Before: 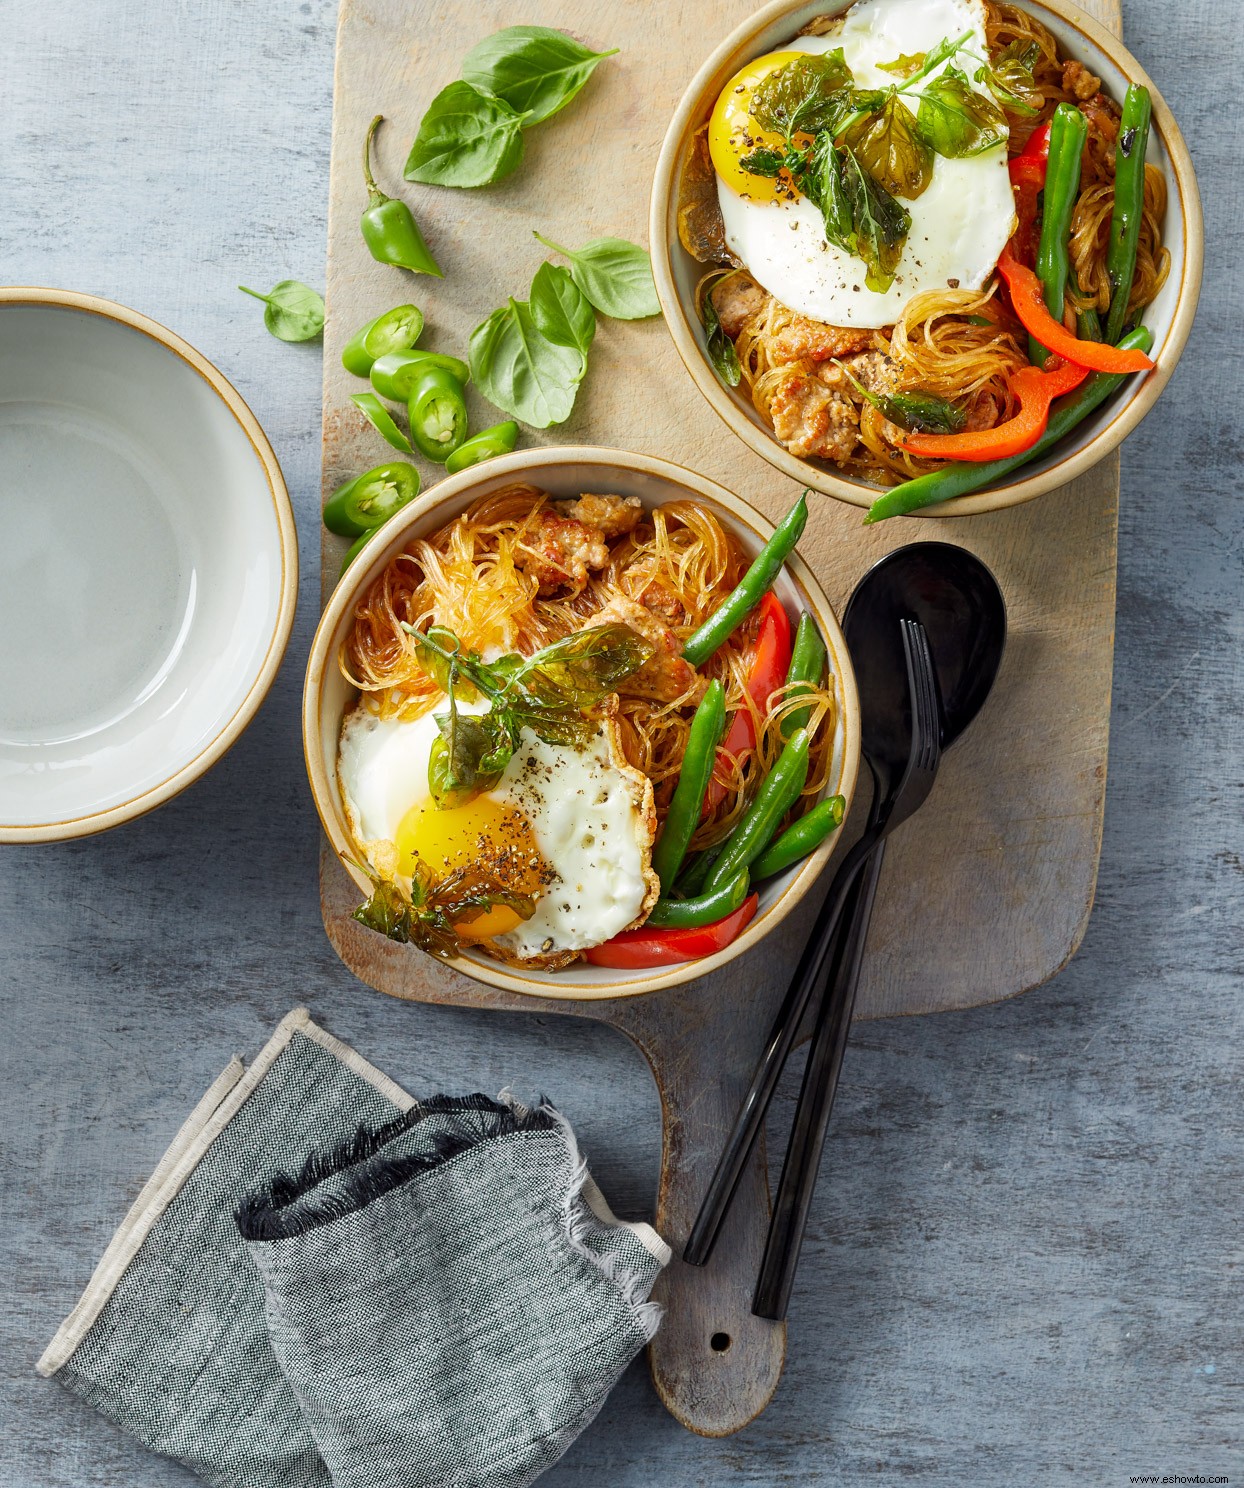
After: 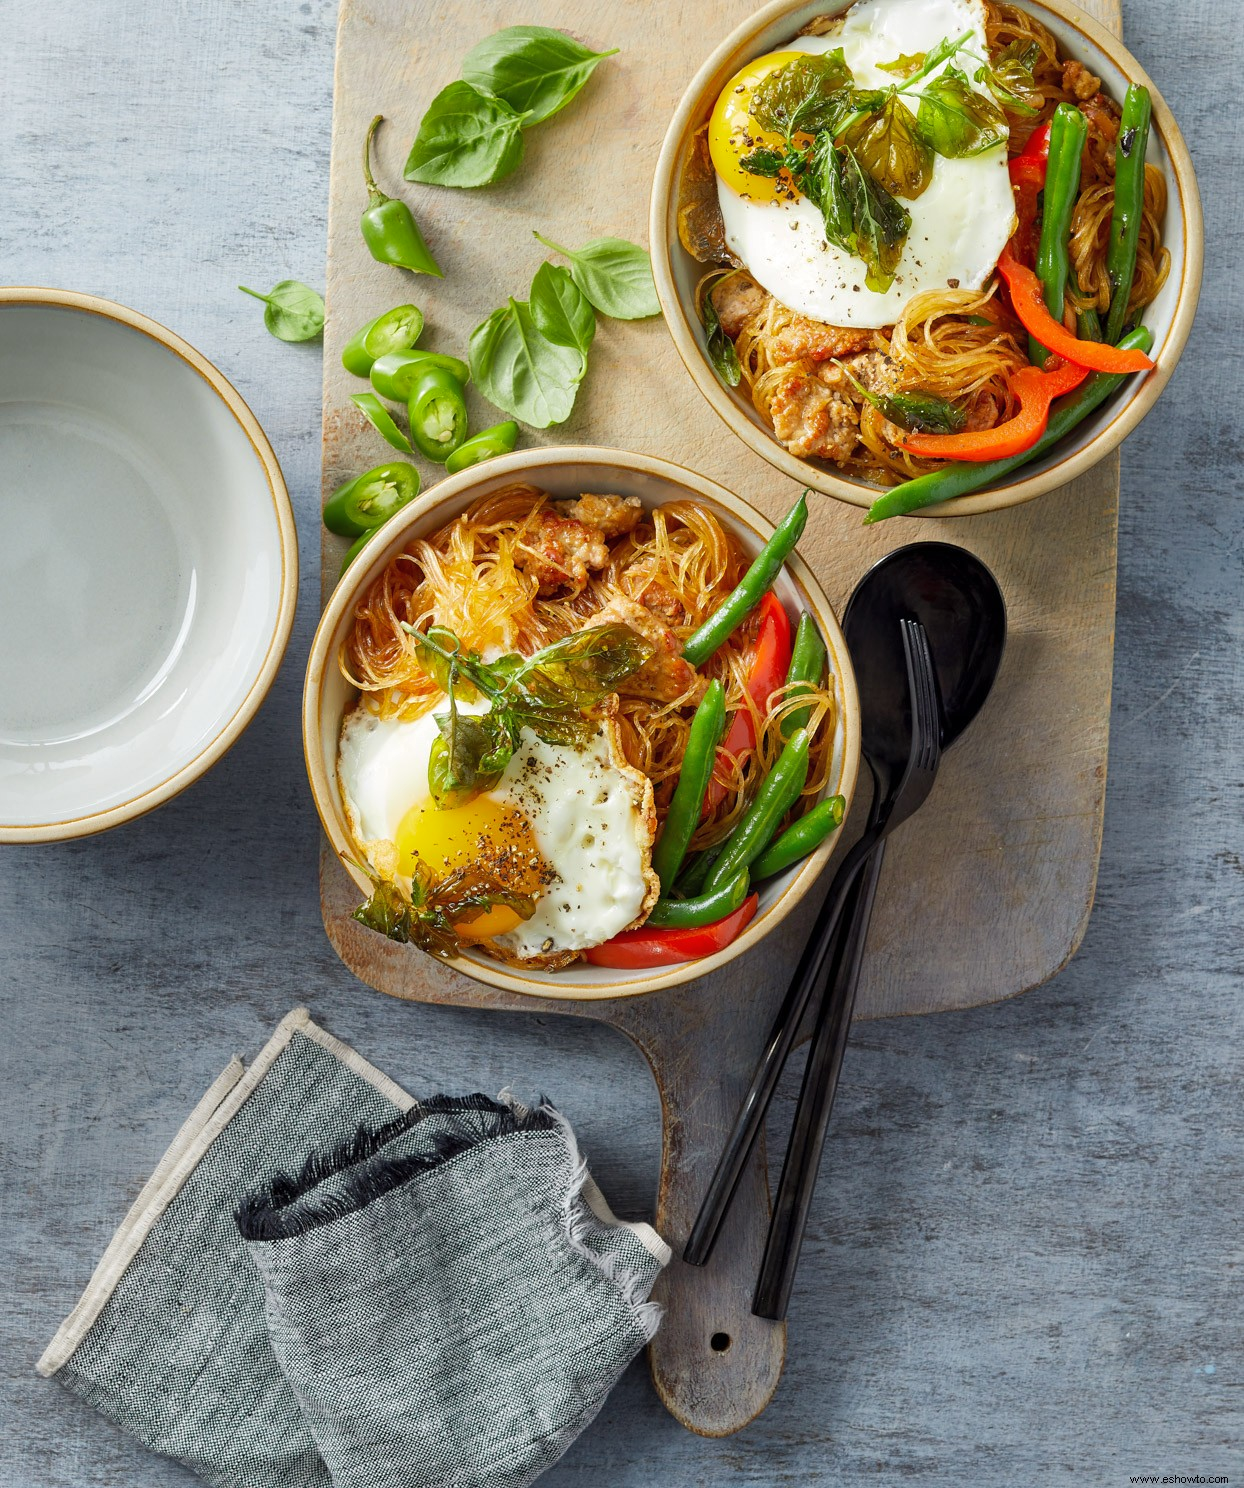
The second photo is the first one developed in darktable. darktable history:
shadows and highlights: shadows 25.51, highlights -23.84
